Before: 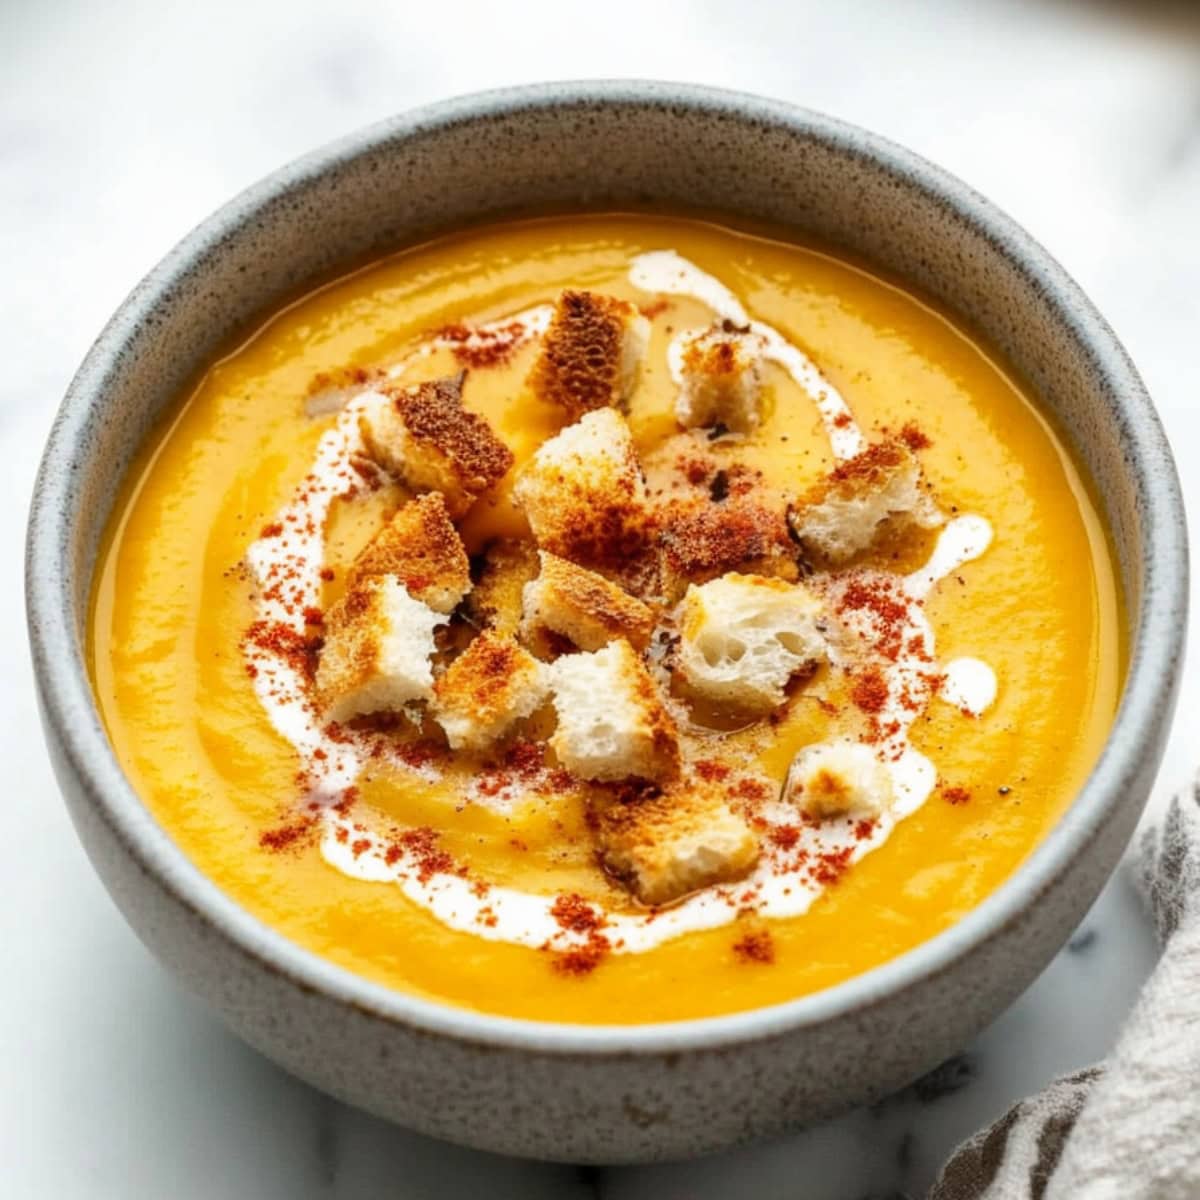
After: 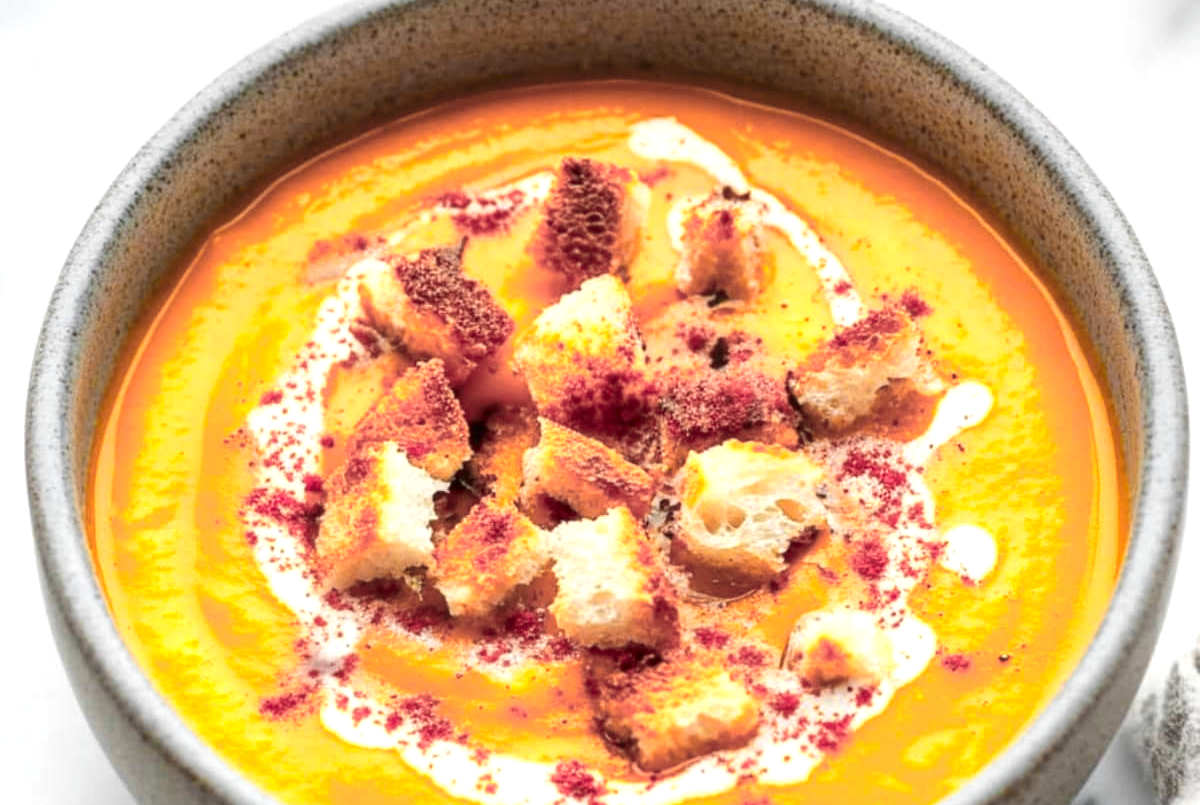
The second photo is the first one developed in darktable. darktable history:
crop: top 11.158%, bottom 21.71%
exposure: exposure 0.2 EV, compensate exposure bias true, compensate highlight preservation false
color zones: curves: ch0 [(0.257, 0.558) (0.75, 0.565)]; ch1 [(0.004, 0.857) (0.14, 0.416) (0.257, 0.695) (0.442, 0.032) (0.736, 0.266) (0.891, 0.741)]; ch2 [(0, 0.623) (0.112, 0.436) (0.271, 0.474) (0.516, 0.64) (0.743, 0.286)]
